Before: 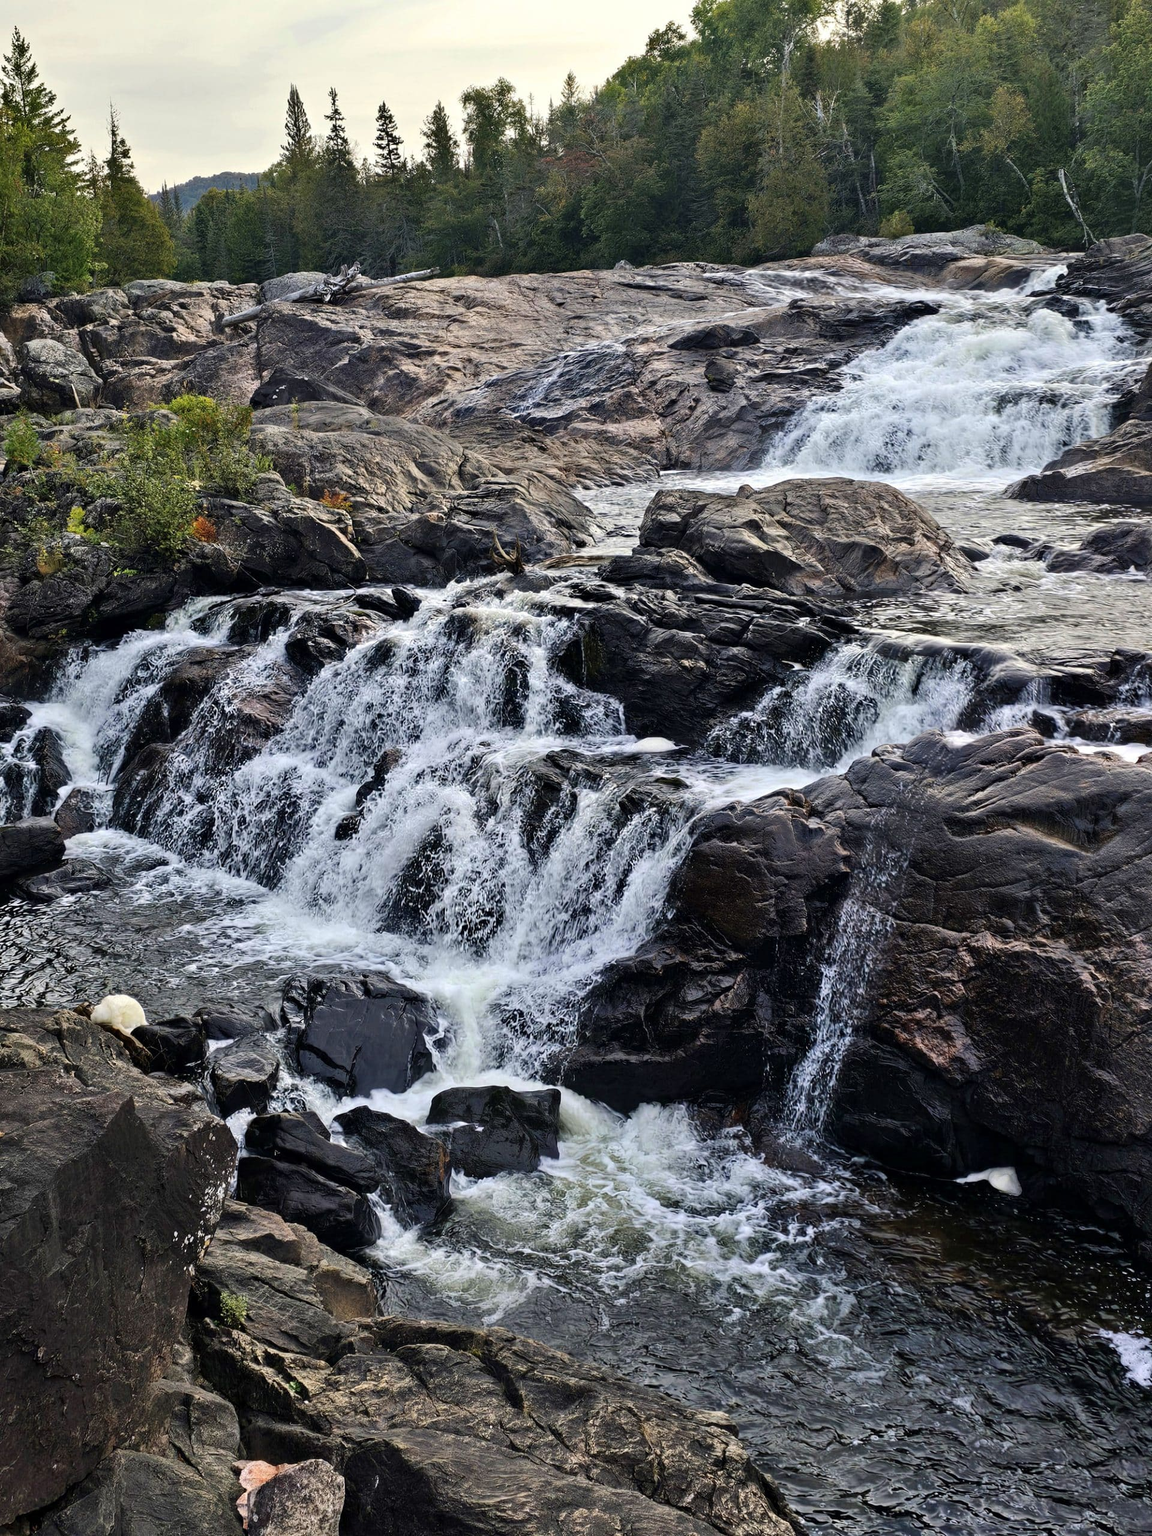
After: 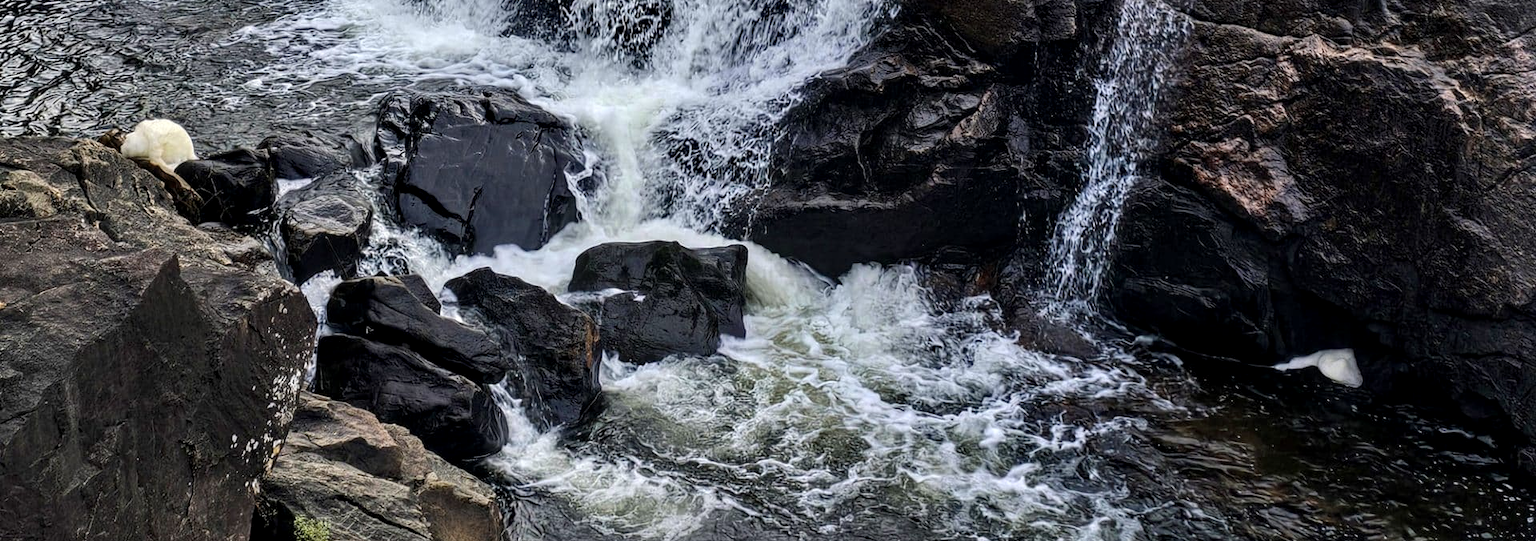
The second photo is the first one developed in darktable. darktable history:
crop and rotate: top 58.981%, bottom 14.563%
local contrast: detail 130%
exposure: compensate highlight preservation false
